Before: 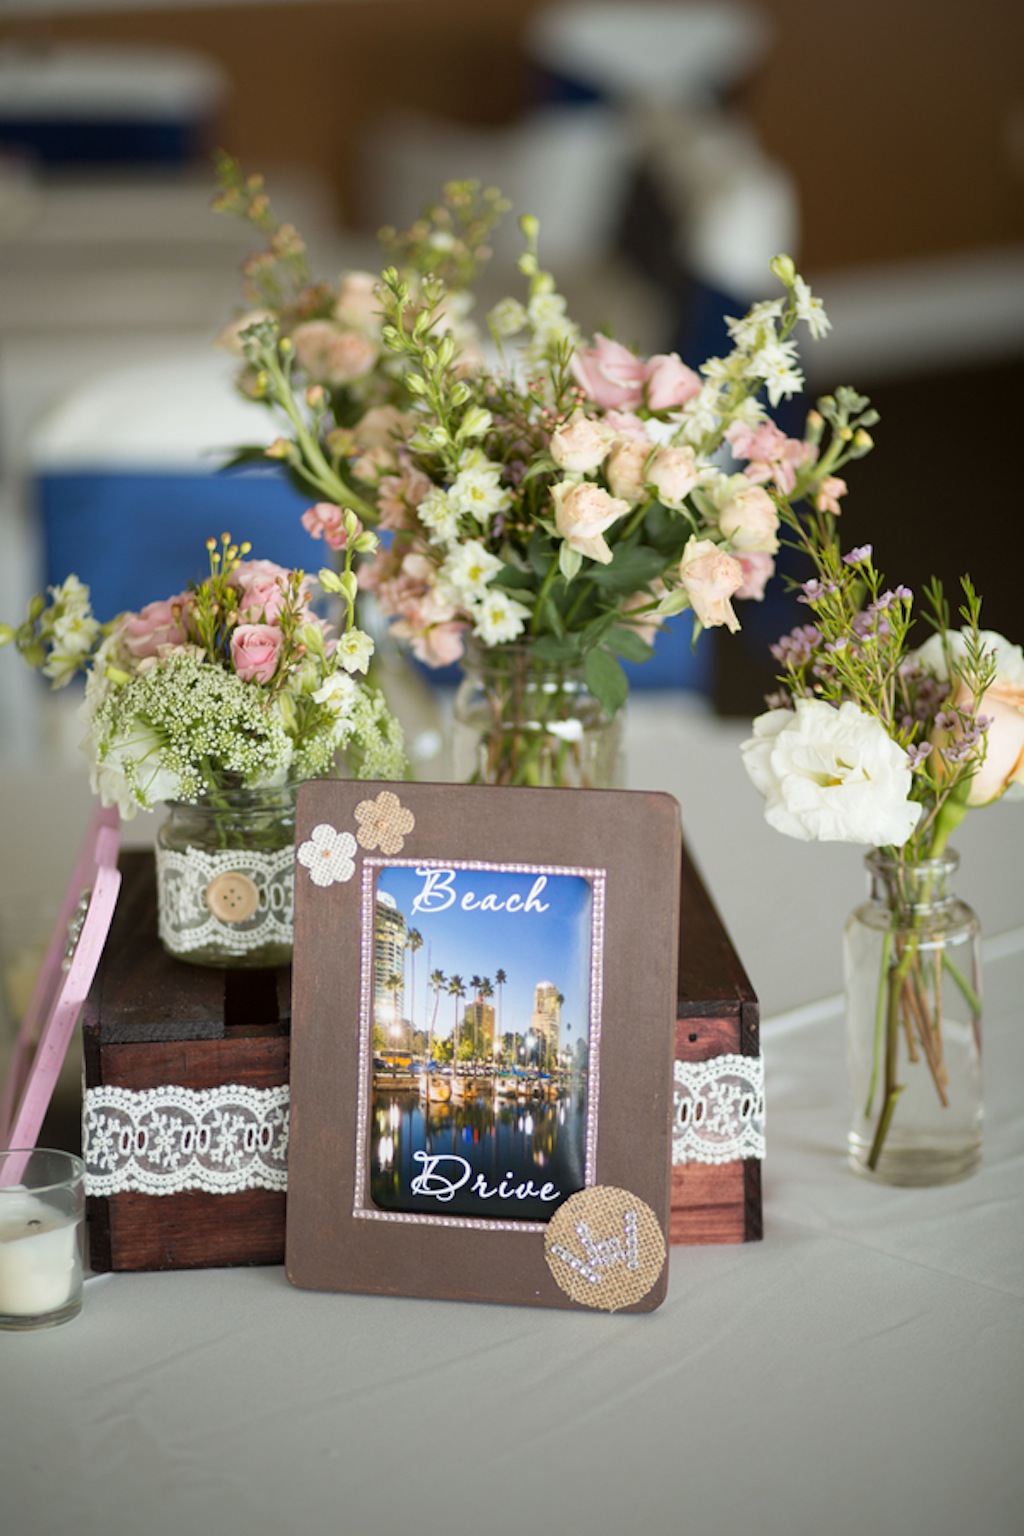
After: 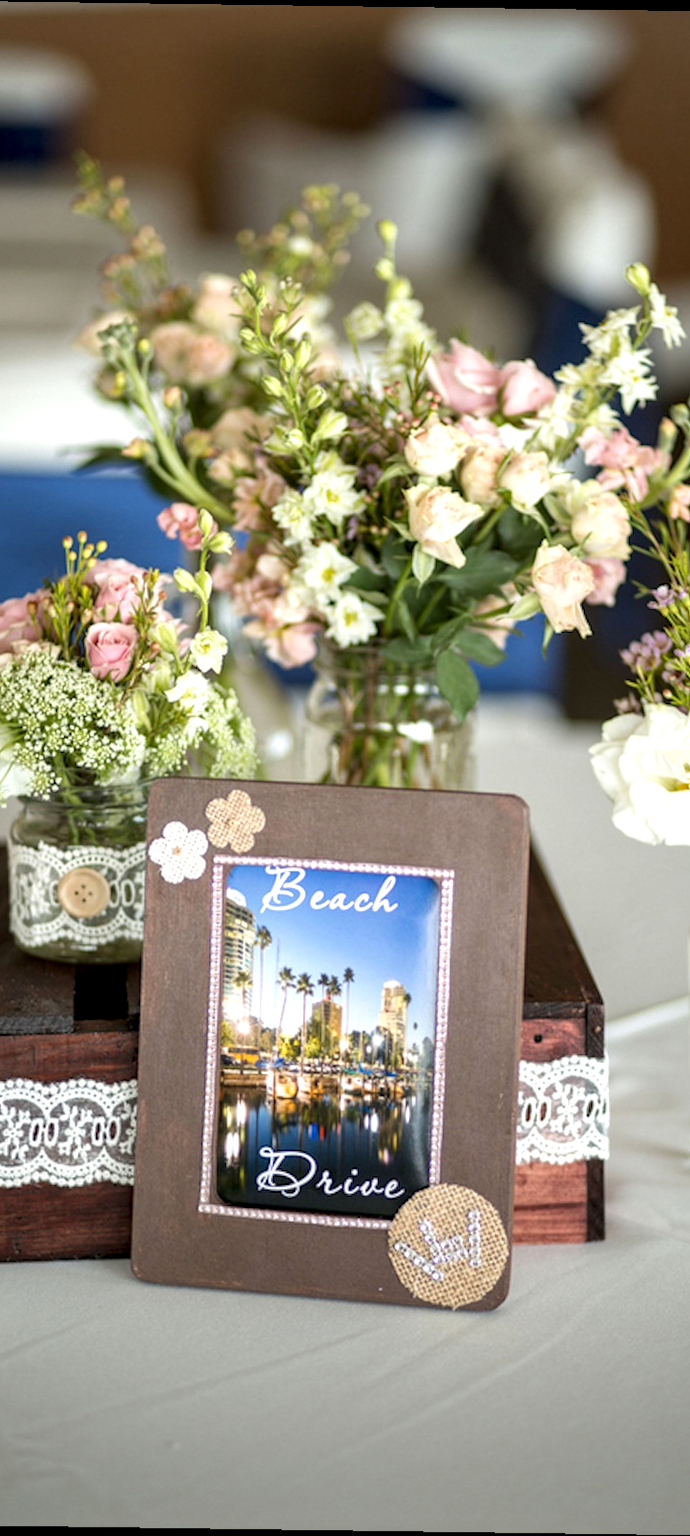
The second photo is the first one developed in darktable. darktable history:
exposure: exposure 0.3 EV, compensate highlight preservation false
crop and rotate: left 15.055%, right 18.278%
rotate and perspective: rotation 0.8°, automatic cropping off
local contrast: detail 142%
